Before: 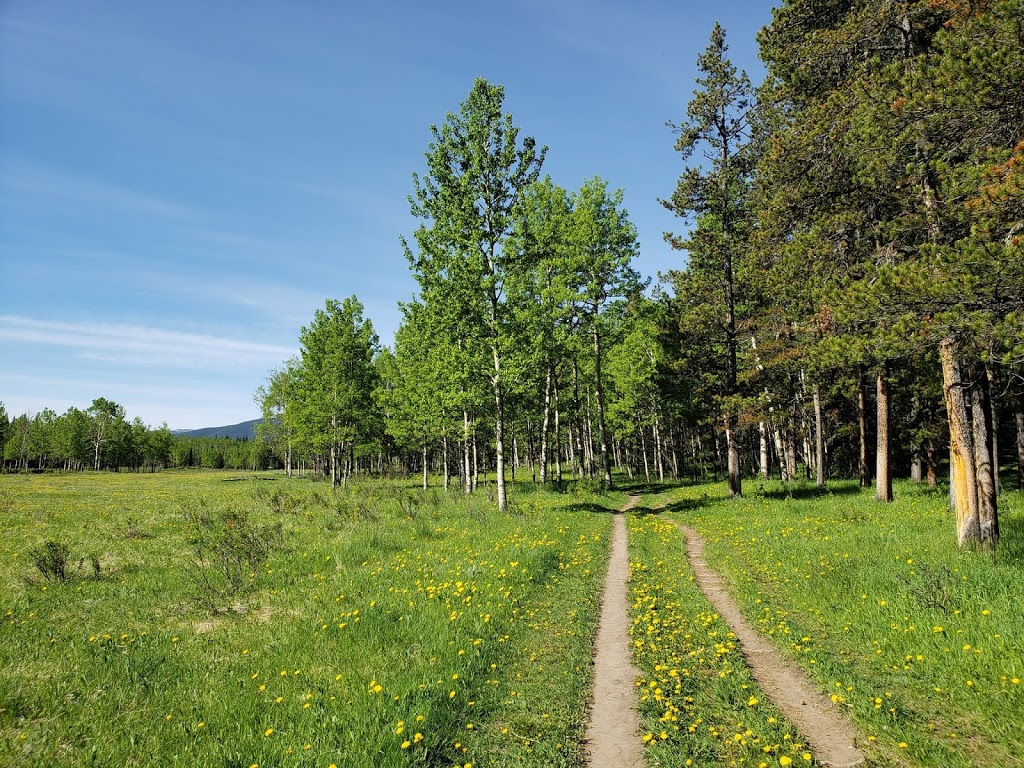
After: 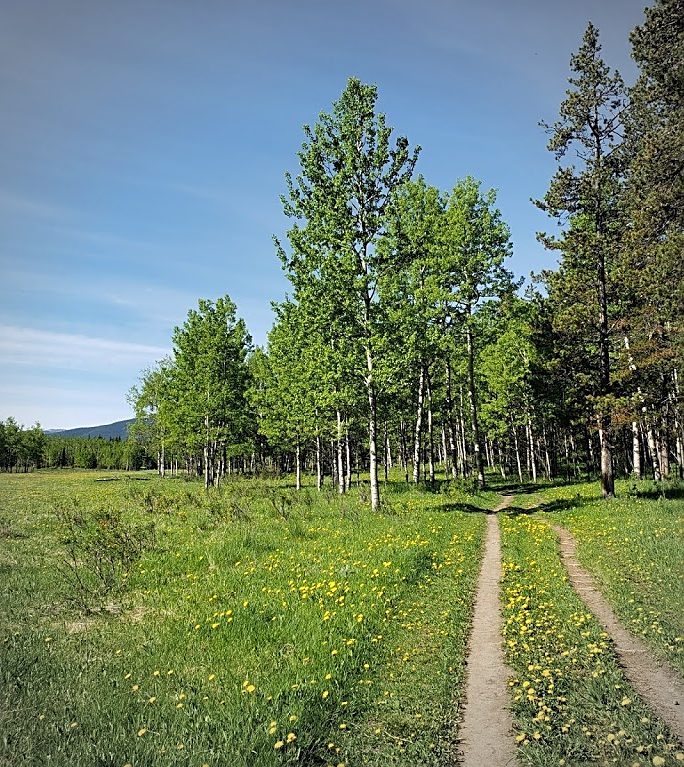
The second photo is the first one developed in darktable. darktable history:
crop and rotate: left 12.468%, right 20.687%
sharpen: on, module defaults
vignetting: fall-off start 71.74%, brightness -0.296
